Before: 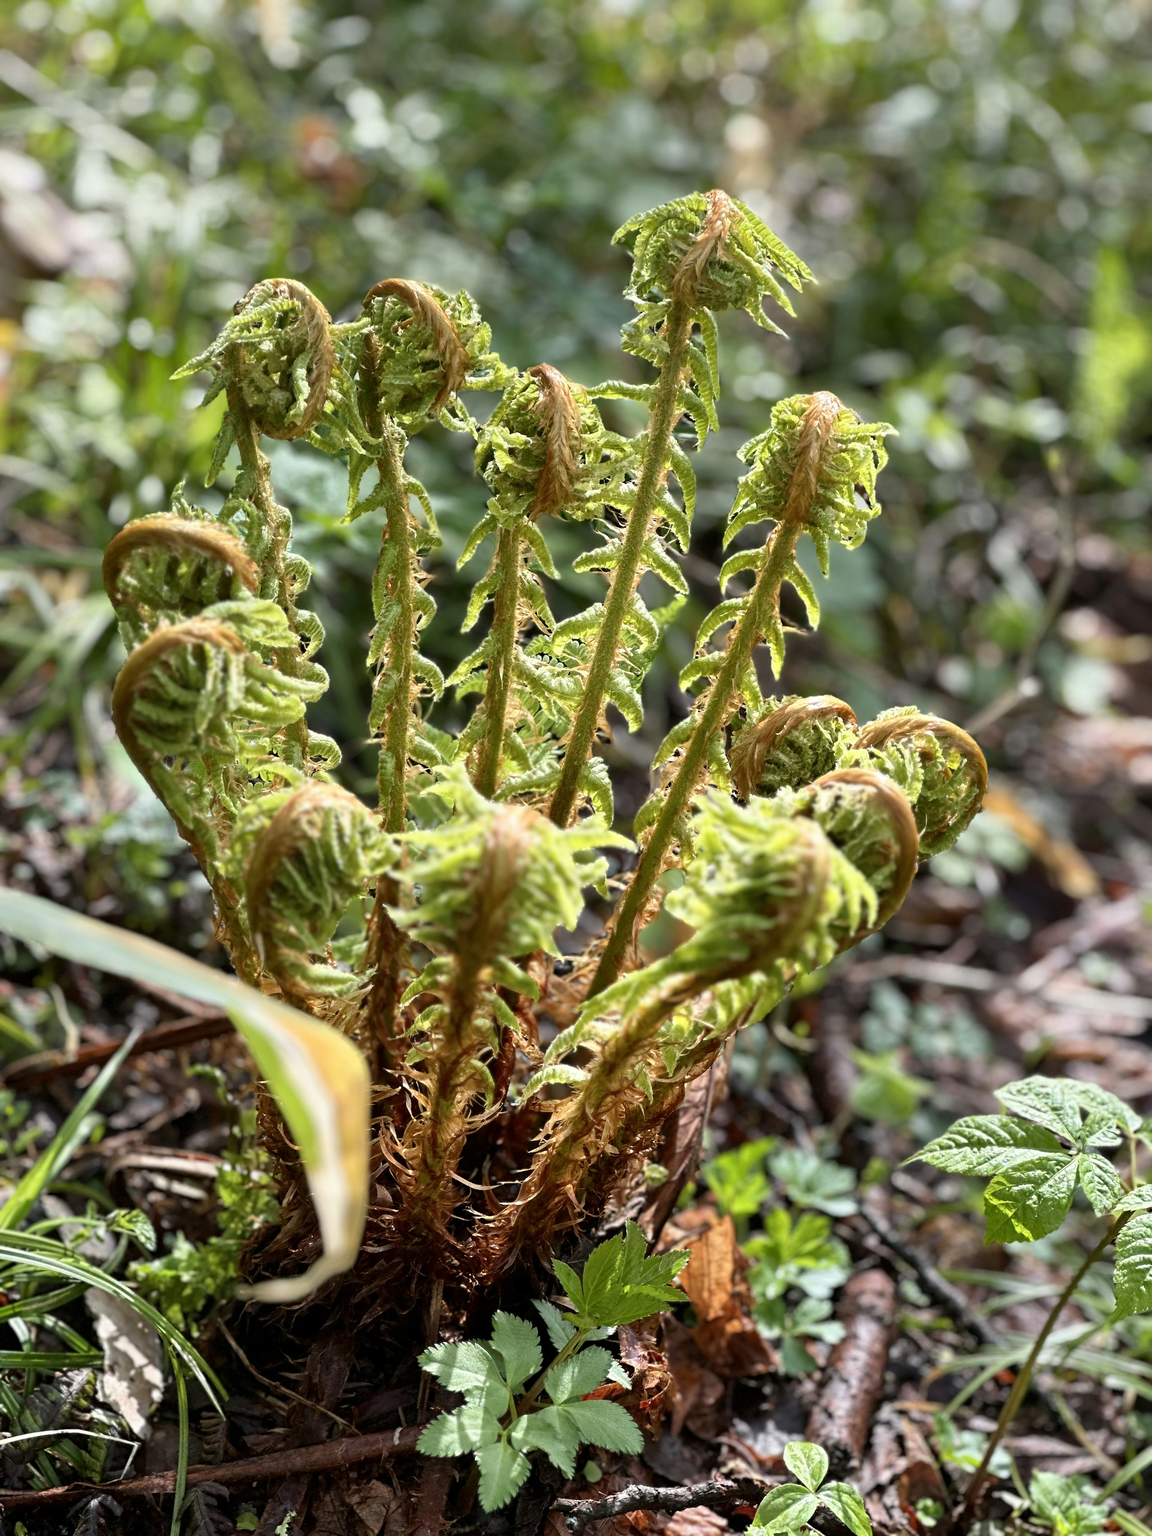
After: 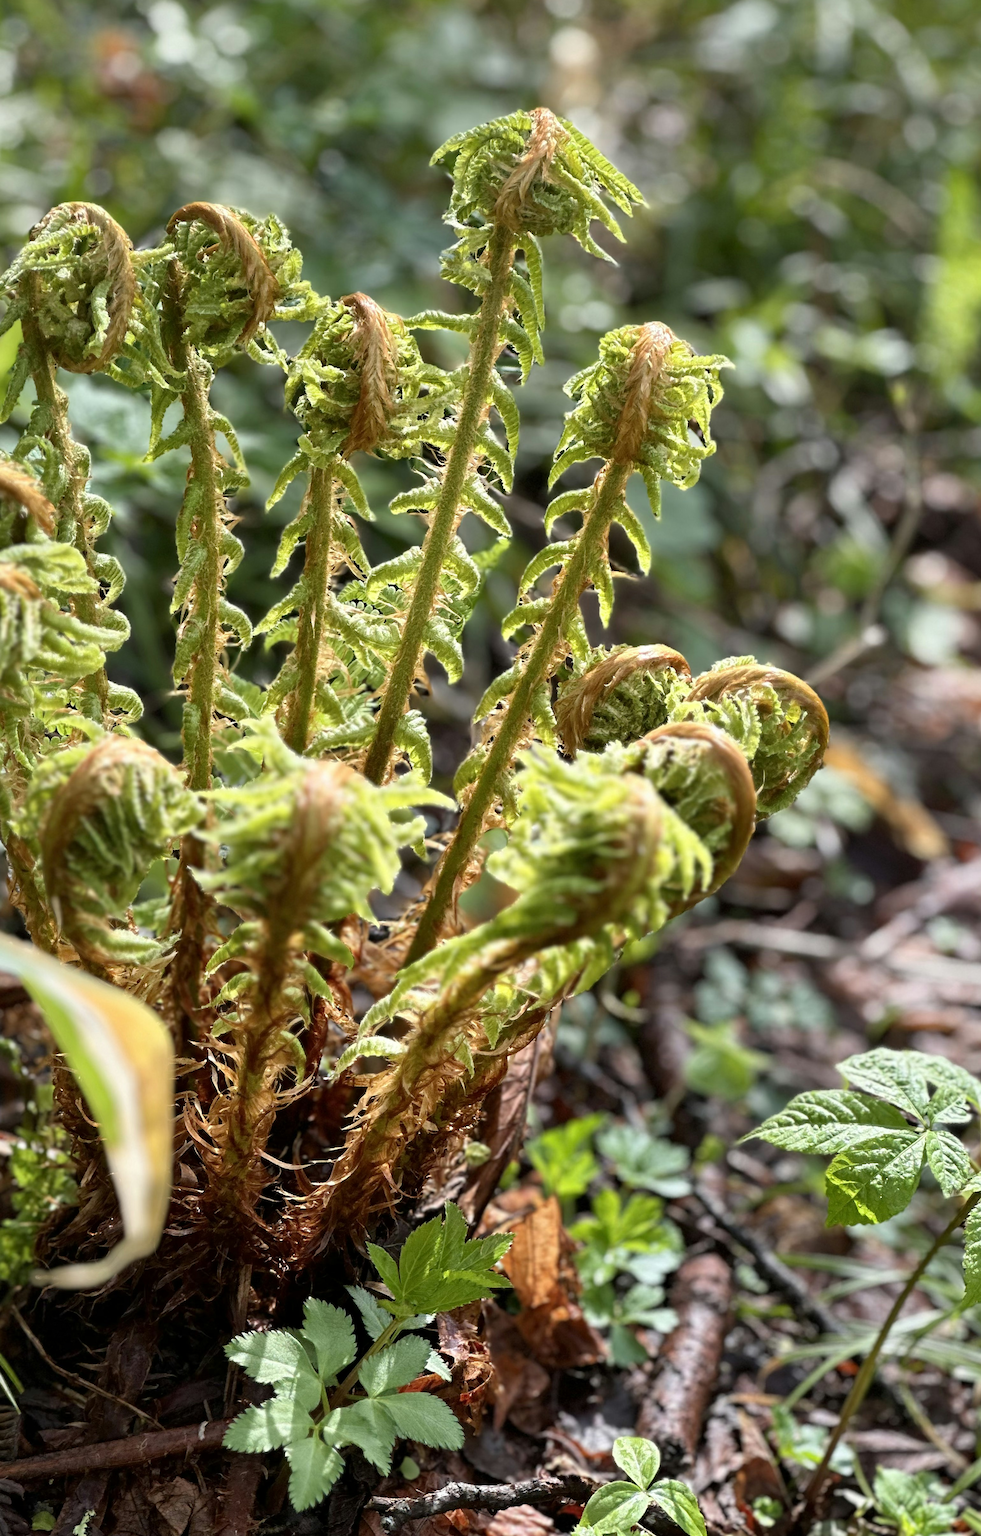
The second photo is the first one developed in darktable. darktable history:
crop and rotate: left 17.959%, top 5.771%, right 1.742%
white balance: emerald 1
